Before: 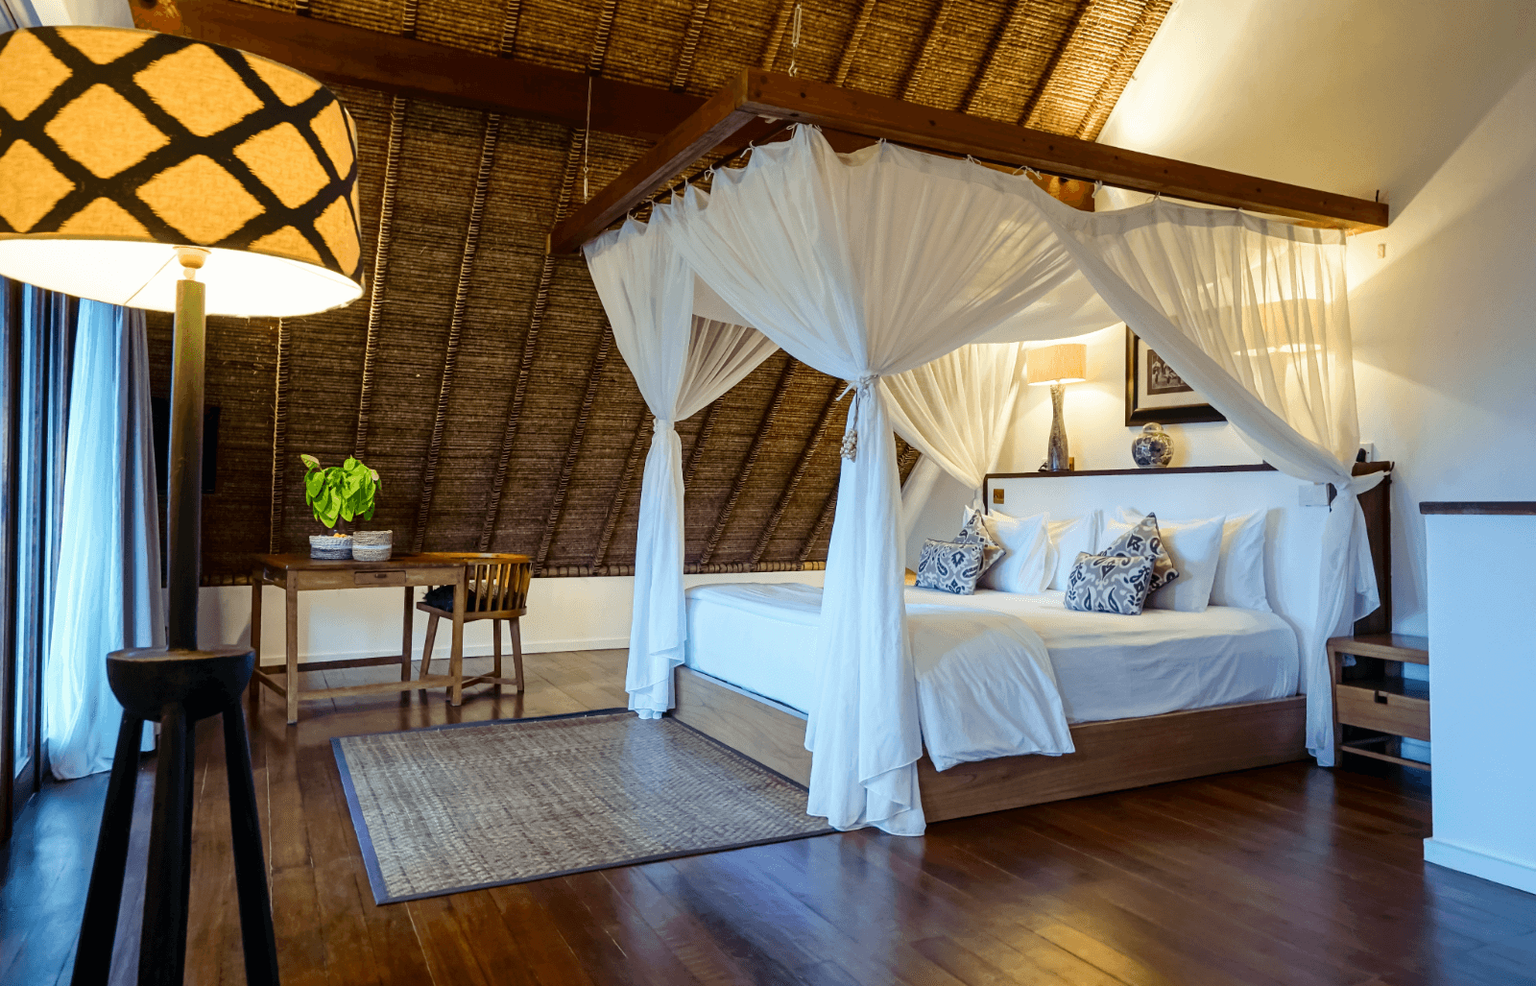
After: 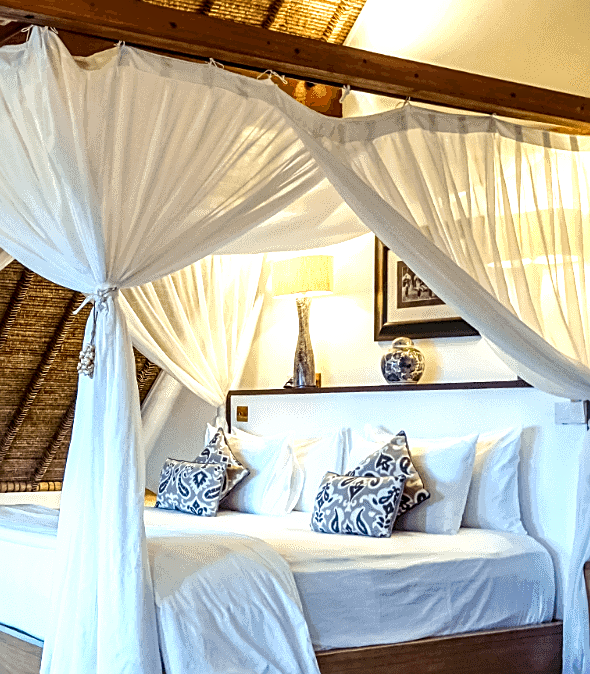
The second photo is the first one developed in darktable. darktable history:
exposure: exposure 0.6 EV, compensate highlight preservation false
crop and rotate: left 49.936%, top 10.094%, right 13.136%, bottom 24.256%
local contrast: detail 150%
rotate and perspective: automatic cropping original format, crop left 0, crop top 0
sharpen: on, module defaults
